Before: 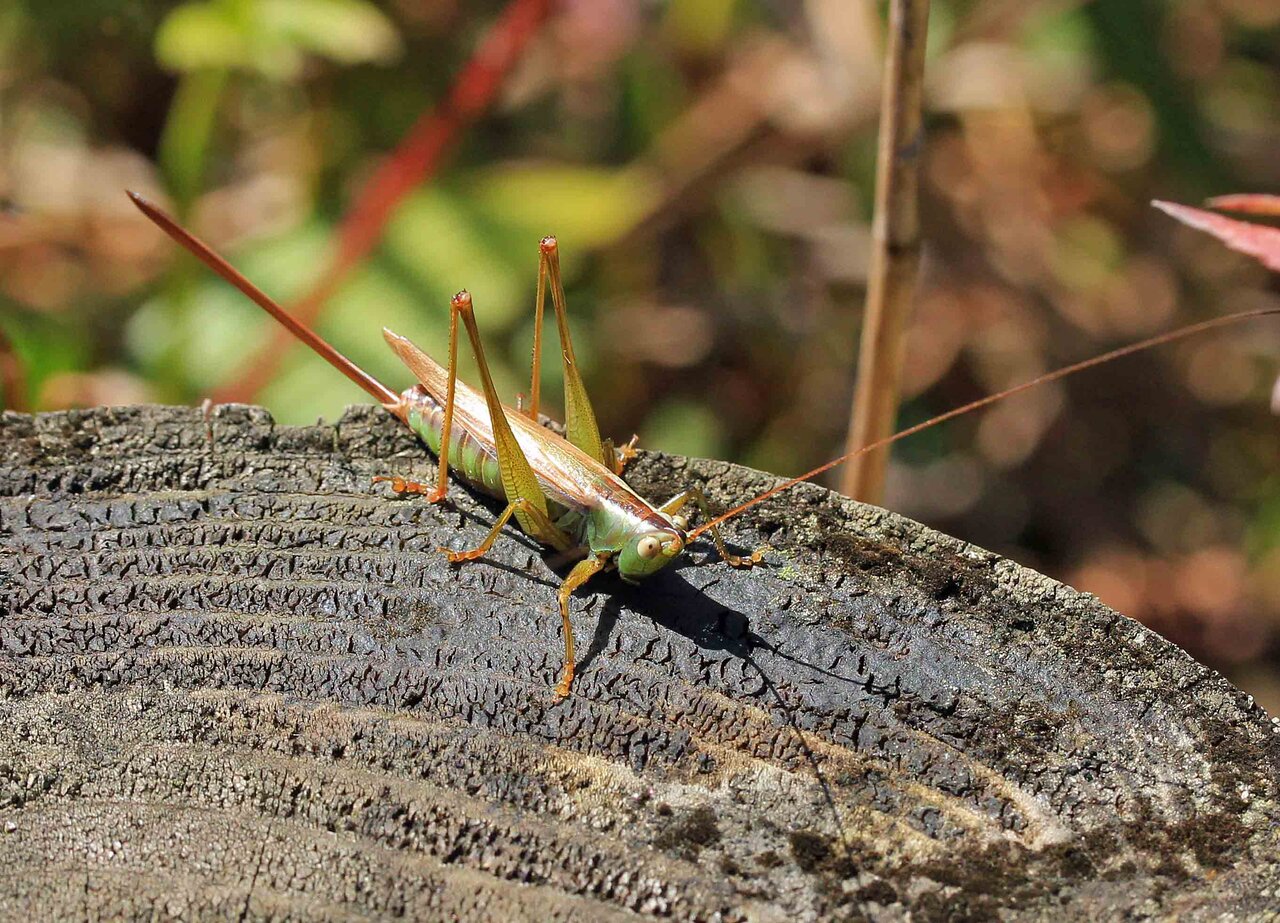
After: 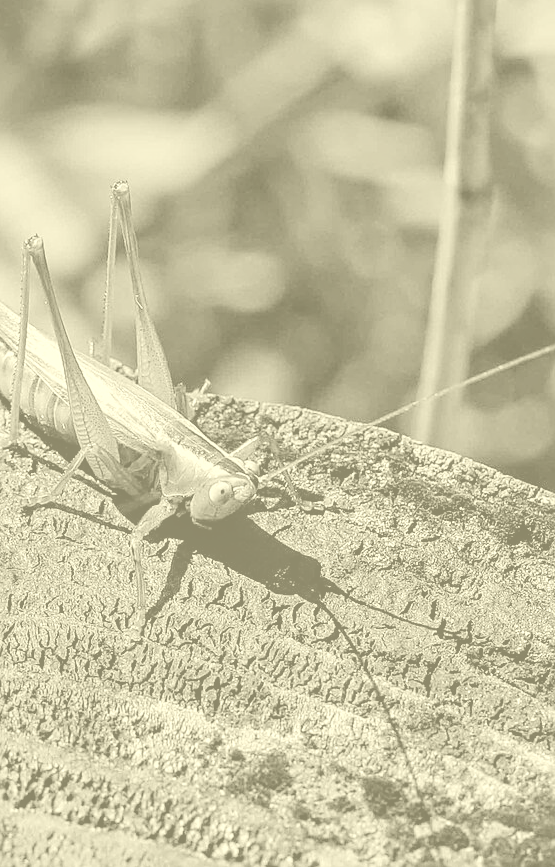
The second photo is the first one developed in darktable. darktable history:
sharpen: on, module defaults
crop: left 33.452%, top 6.025%, right 23.155%
colorize: hue 43.2°, saturation 40%, version 1
levels: mode automatic
white balance: red 1.009, blue 1.027
local contrast: on, module defaults
filmic rgb: black relative exposure -7.65 EV, white relative exposure 4.56 EV, hardness 3.61
